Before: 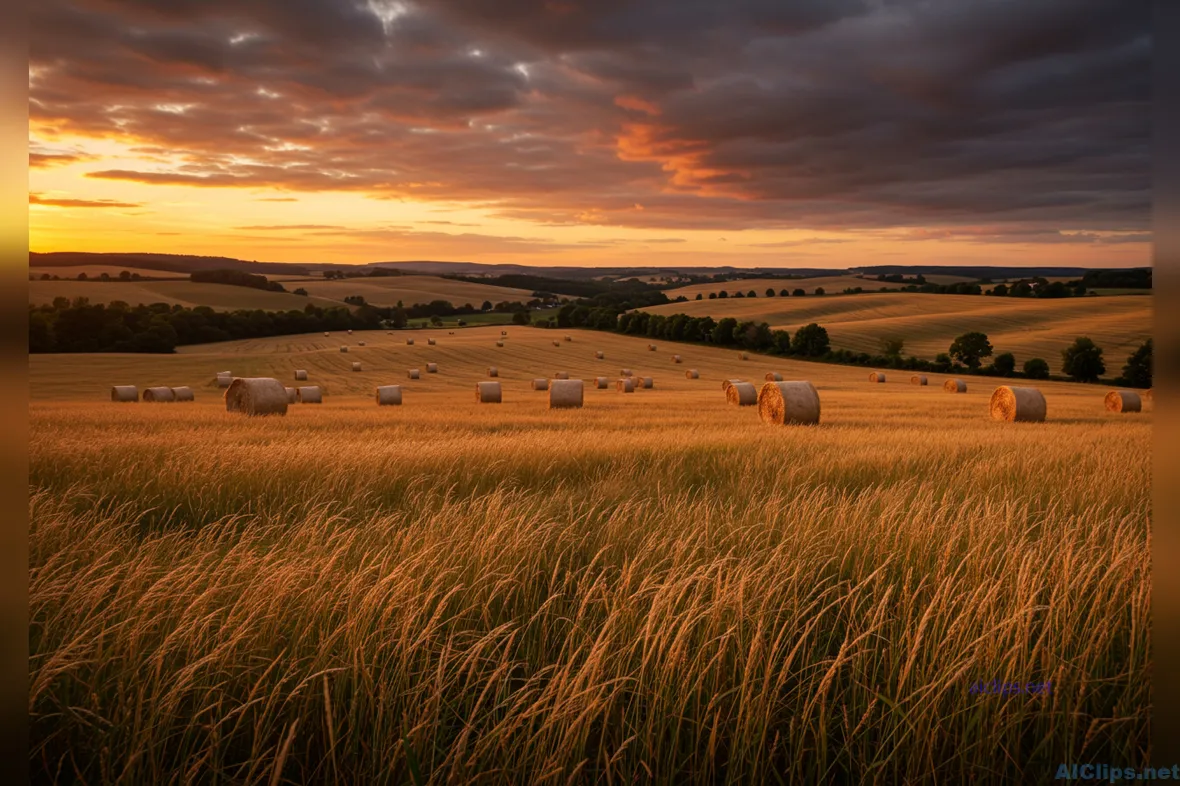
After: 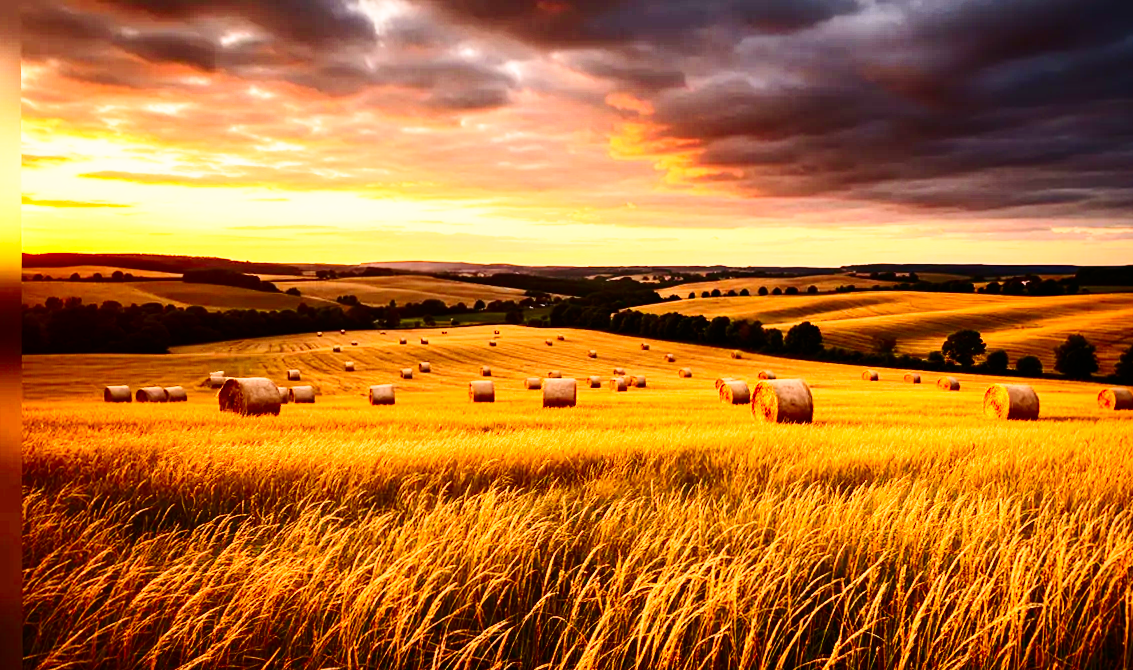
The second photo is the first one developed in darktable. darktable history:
base curve: curves: ch0 [(0, 0) (0, 0.001) (0.001, 0.001) (0.004, 0.002) (0.007, 0.004) (0.015, 0.013) (0.033, 0.045) (0.052, 0.096) (0.075, 0.17) (0.099, 0.241) (0.163, 0.42) (0.219, 0.55) (0.259, 0.616) (0.327, 0.722) (0.365, 0.765) (0.522, 0.873) (0.547, 0.881) (0.689, 0.919) (0.826, 0.952) (1, 1)], preserve colors none
crop and rotate: angle 0.167°, left 0.379%, right 3.116%, bottom 14.273%
contrast brightness saturation: contrast 0.4, brightness 0.046, saturation 0.259
